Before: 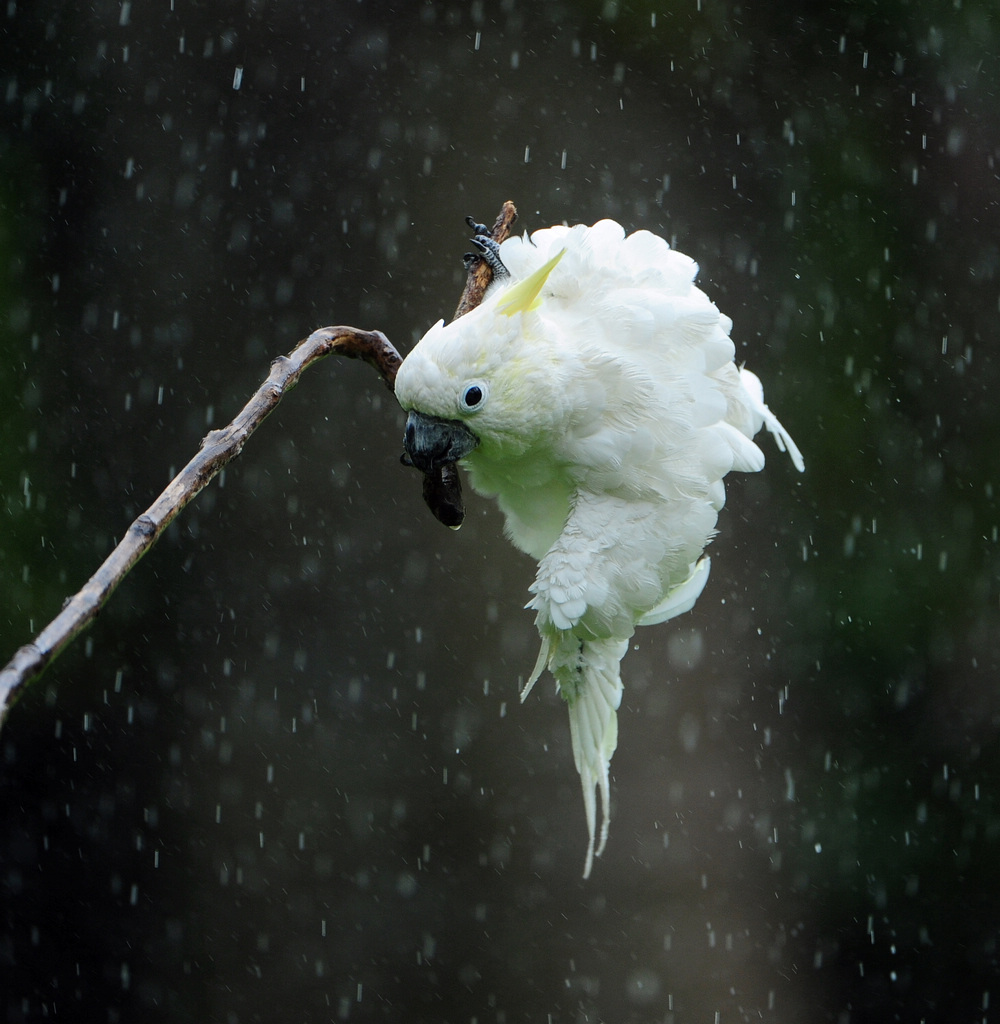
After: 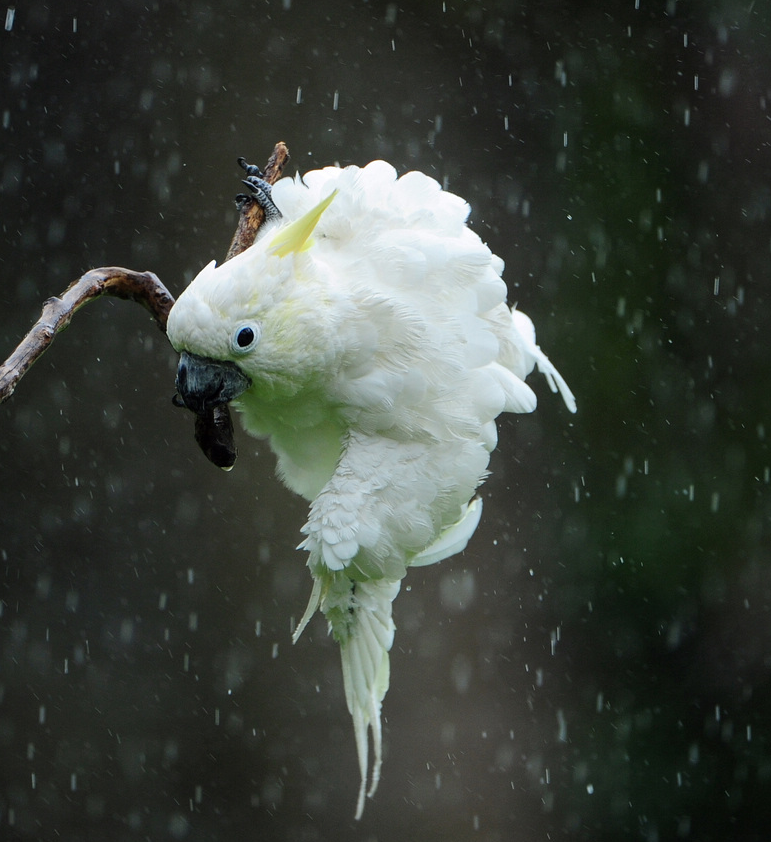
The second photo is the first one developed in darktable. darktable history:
crop: left 22.815%, top 5.836%, bottom 11.882%
